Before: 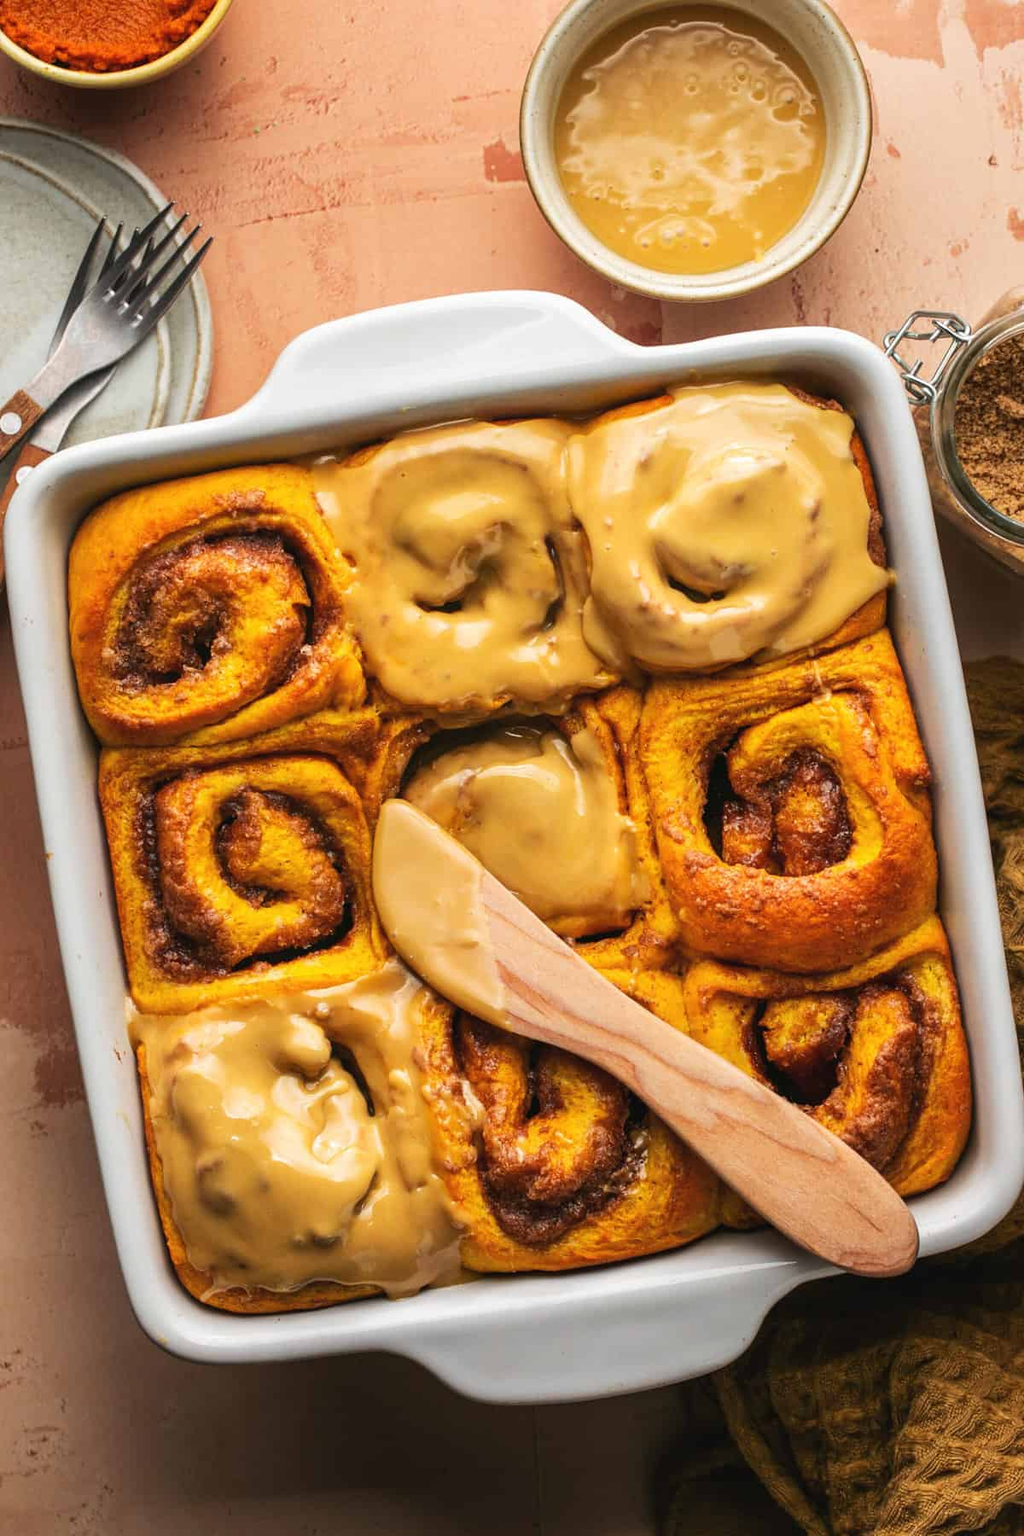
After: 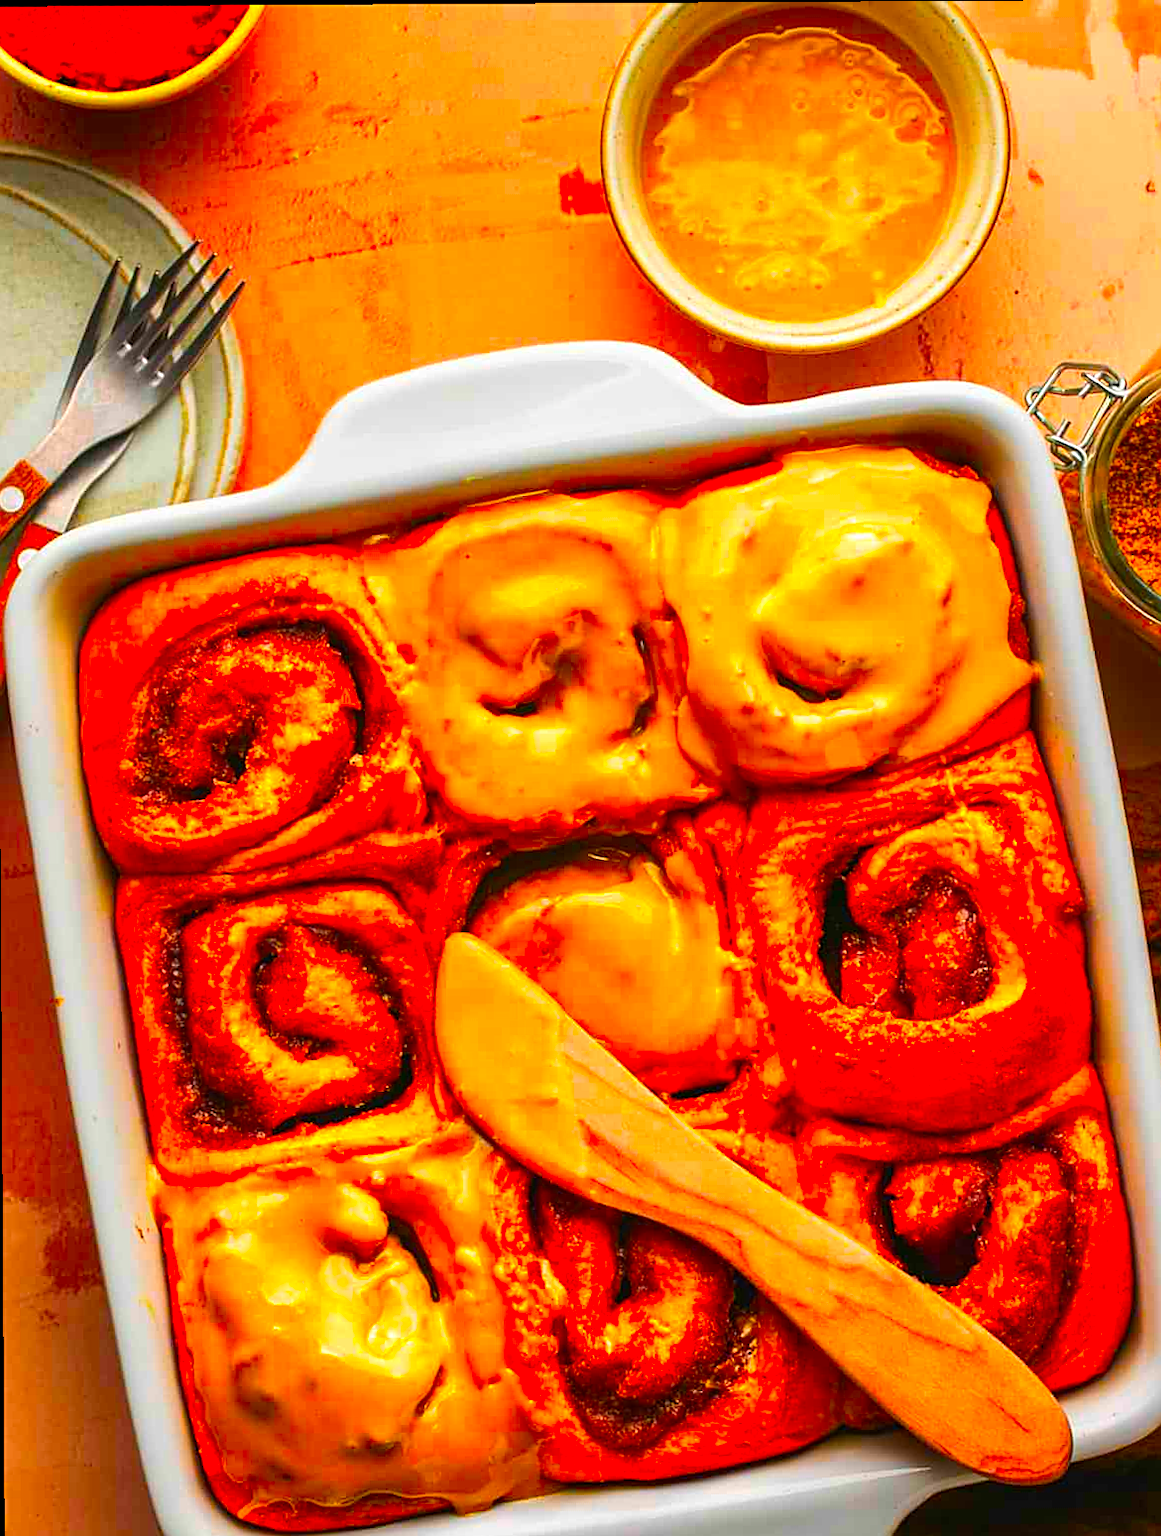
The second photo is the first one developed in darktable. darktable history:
crop and rotate: angle 0.35°, left 0.345%, right 2.938%, bottom 14.244%
sharpen: on, module defaults
color correction: highlights b* 0.015, saturation 2.16
color zones: curves: ch0 [(0.224, 0.526) (0.75, 0.5)]; ch1 [(0.055, 0.526) (0.224, 0.761) (0.377, 0.526) (0.75, 0.5)]
